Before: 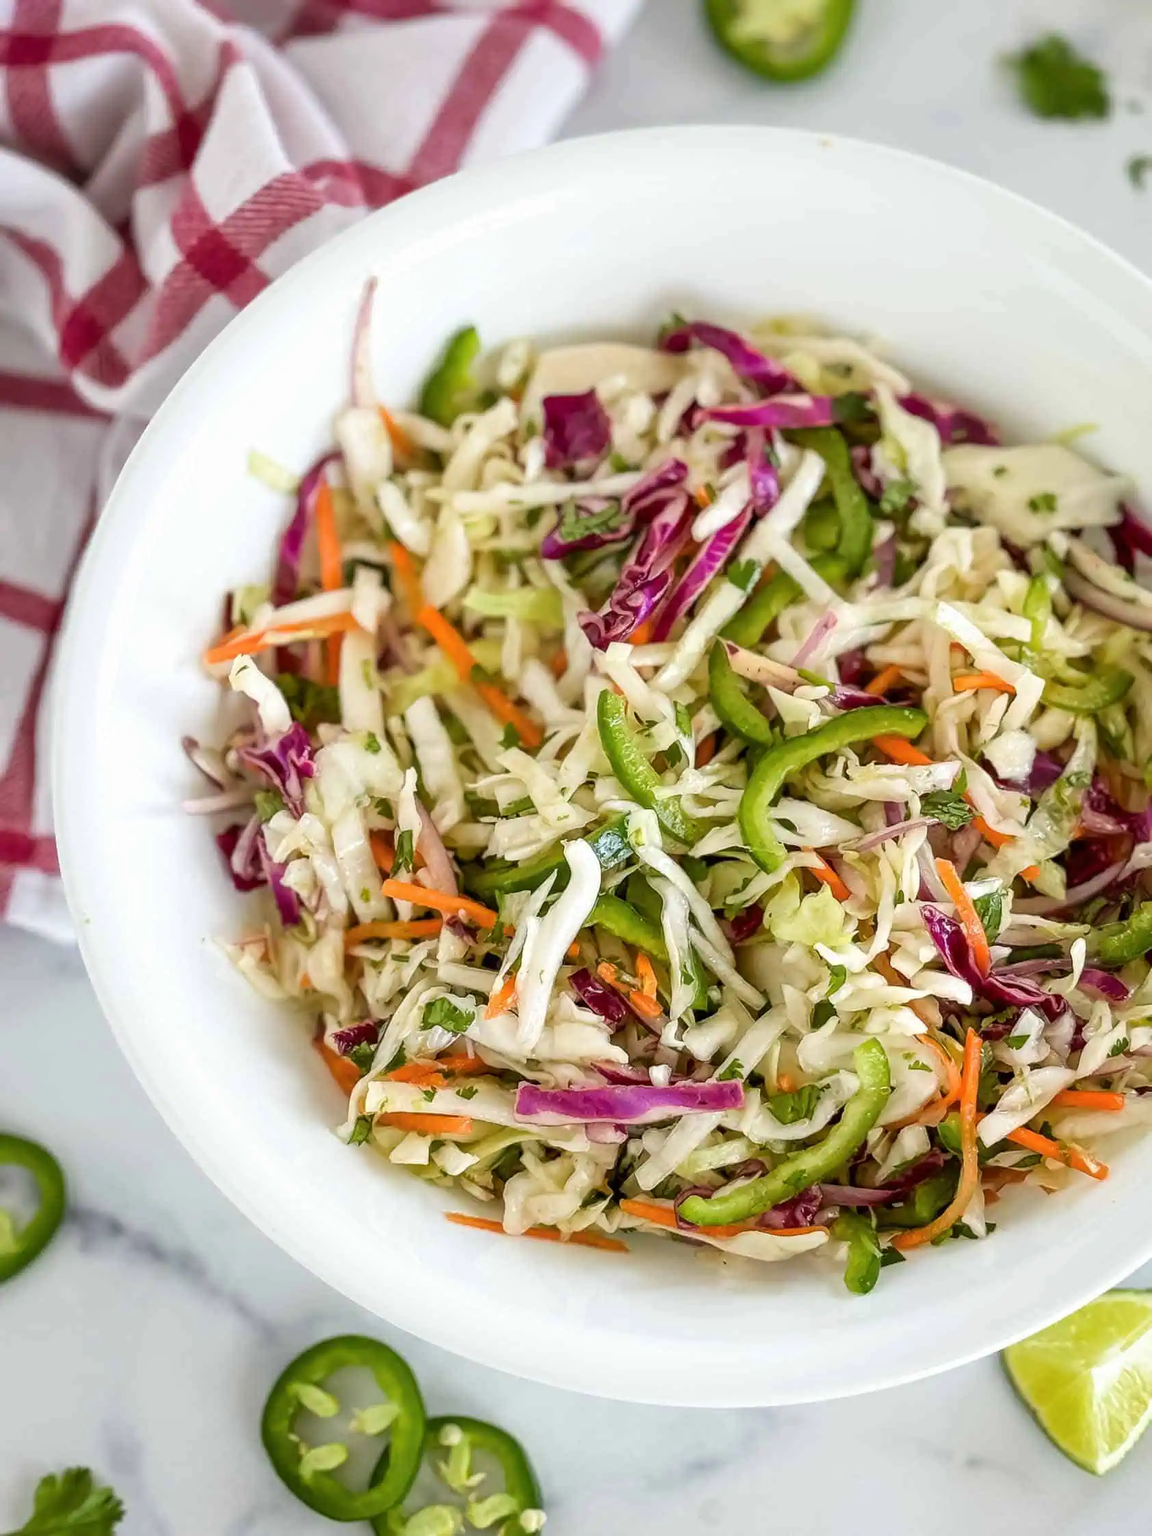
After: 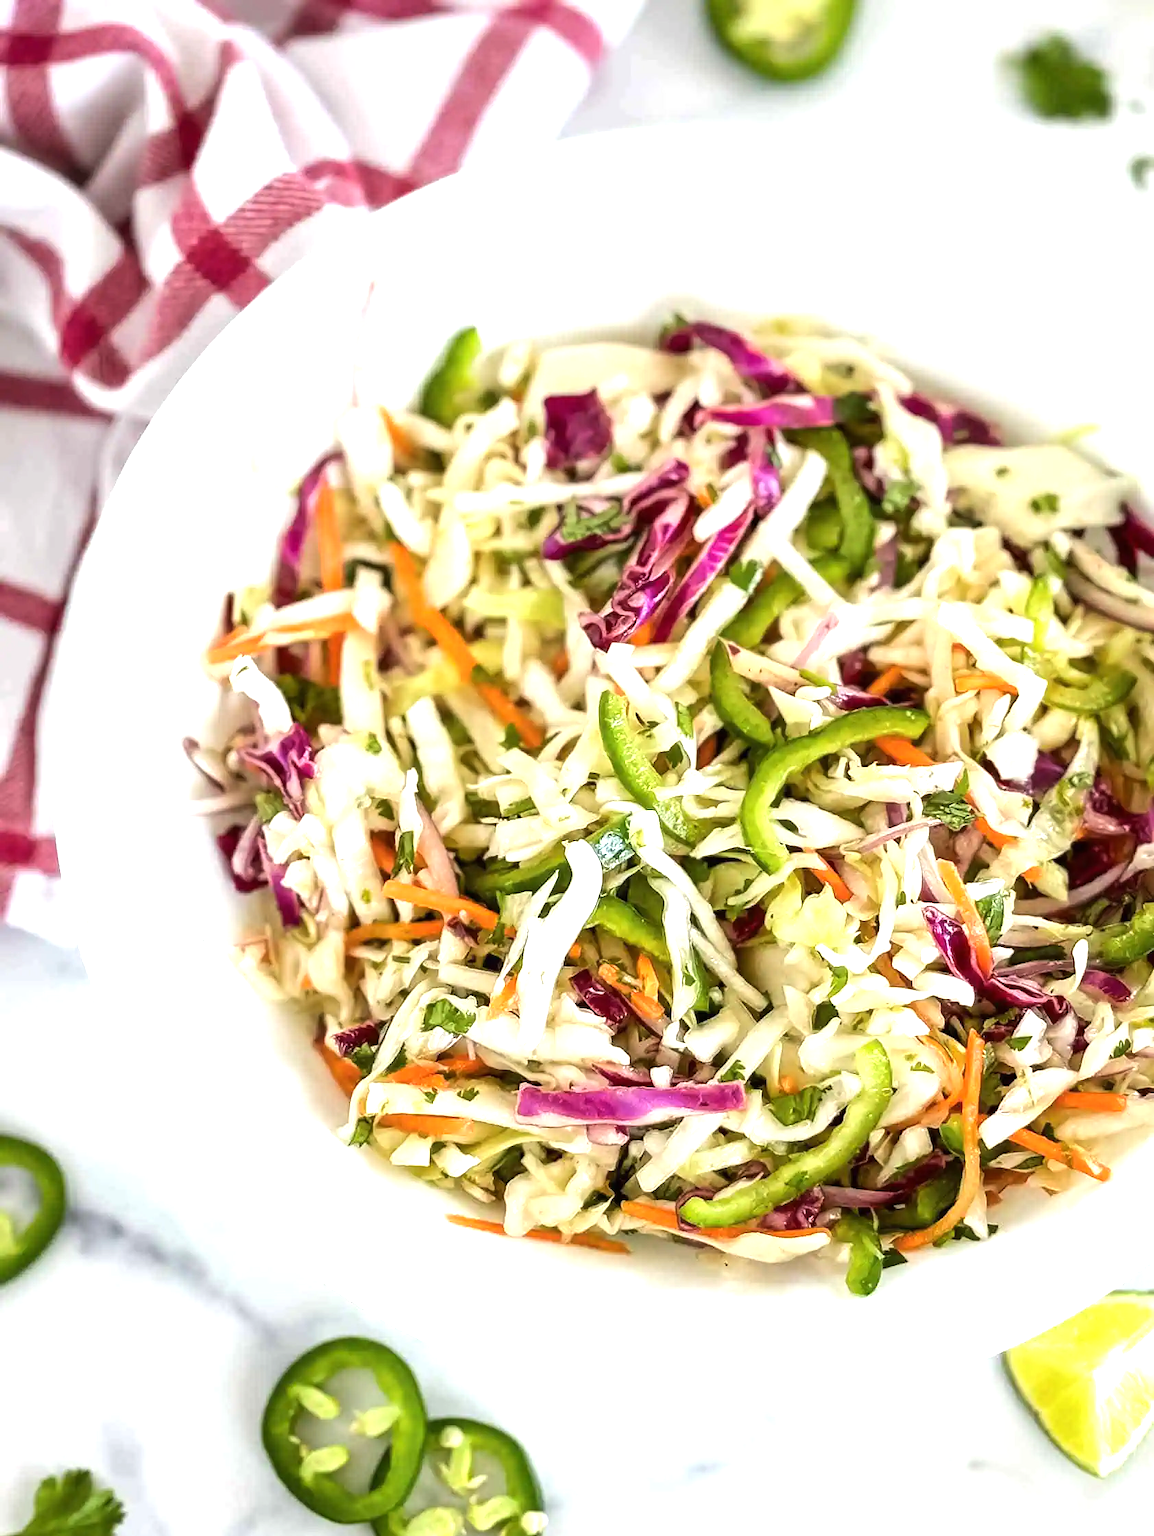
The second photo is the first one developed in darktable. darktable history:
crop: top 0.05%, bottom 0.098%
tone equalizer: -8 EV -0.417 EV, -7 EV -0.389 EV, -6 EV -0.333 EV, -5 EV -0.222 EV, -3 EV 0.222 EV, -2 EV 0.333 EV, -1 EV 0.389 EV, +0 EV 0.417 EV, edges refinement/feathering 500, mask exposure compensation -1.57 EV, preserve details no
exposure: black level correction 0, exposure 0.5 EV, compensate highlight preservation false
